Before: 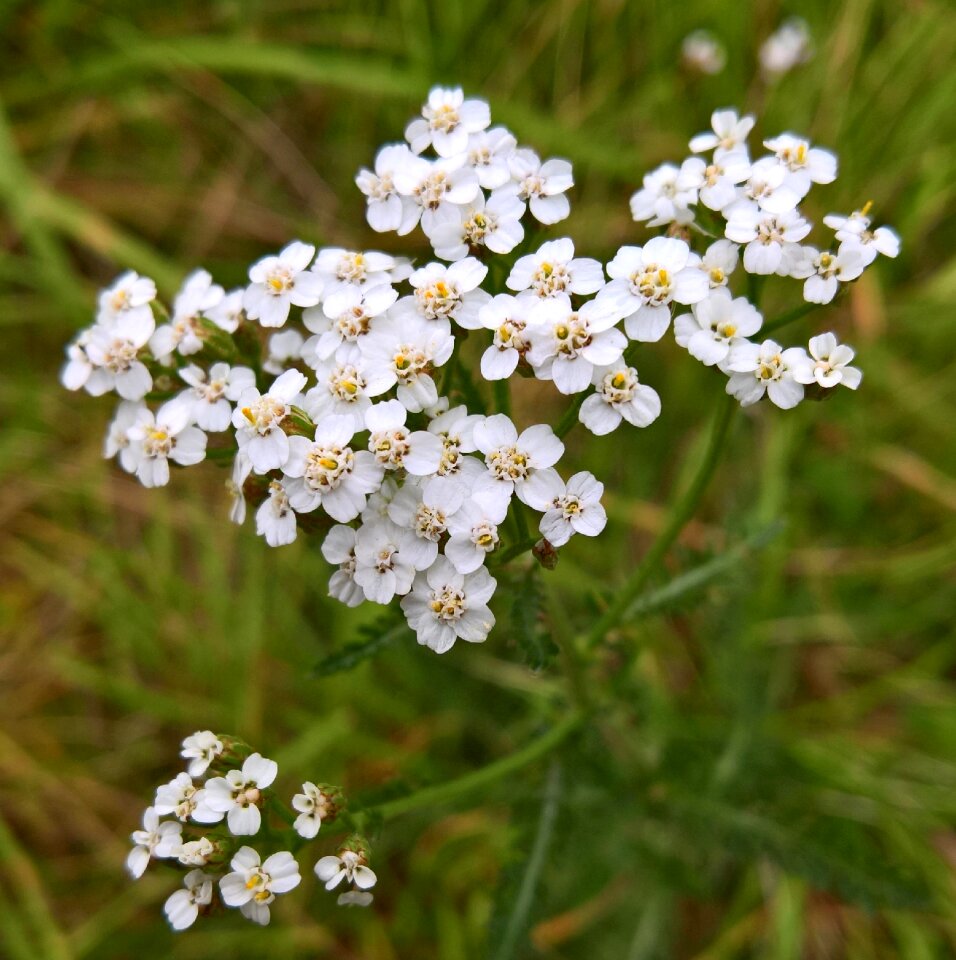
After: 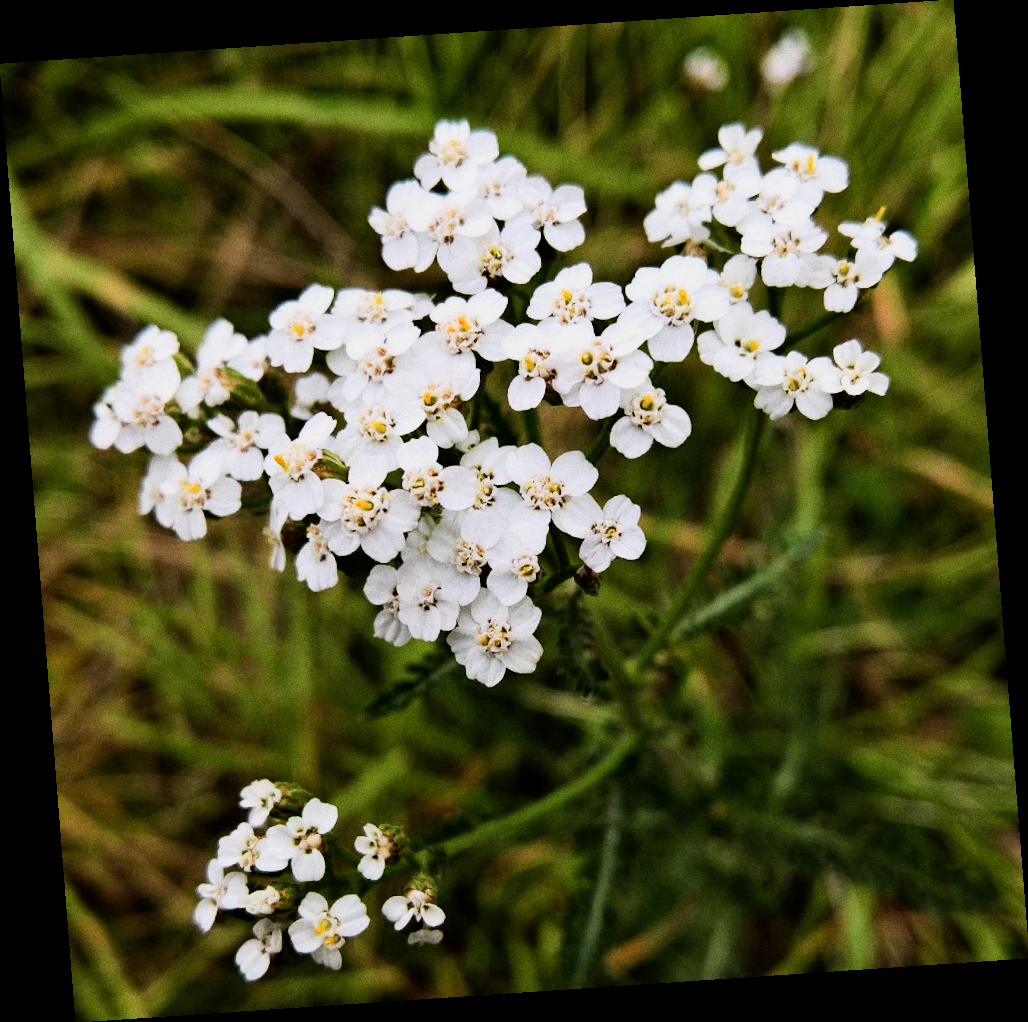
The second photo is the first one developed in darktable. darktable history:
rotate and perspective: rotation -4.2°, shear 0.006, automatic cropping off
filmic rgb: black relative exposure -5 EV, hardness 2.88, contrast 1.3, highlights saturation mix -30%
grain: on, module defaults
tone equalizer: -8 EV -0.417 EV, -7 EV -0.389 EV, -6 EV -0.333 EV, -5 EV -0.222 EV, -3 EV 0.222 EV, -2 EV 0.333 EV, -1 EV 0.389 EV, +0 EV 0.417 EV, edges refinement/feathering 500, mask exposure compensation -1.57 EV, preserve details no
